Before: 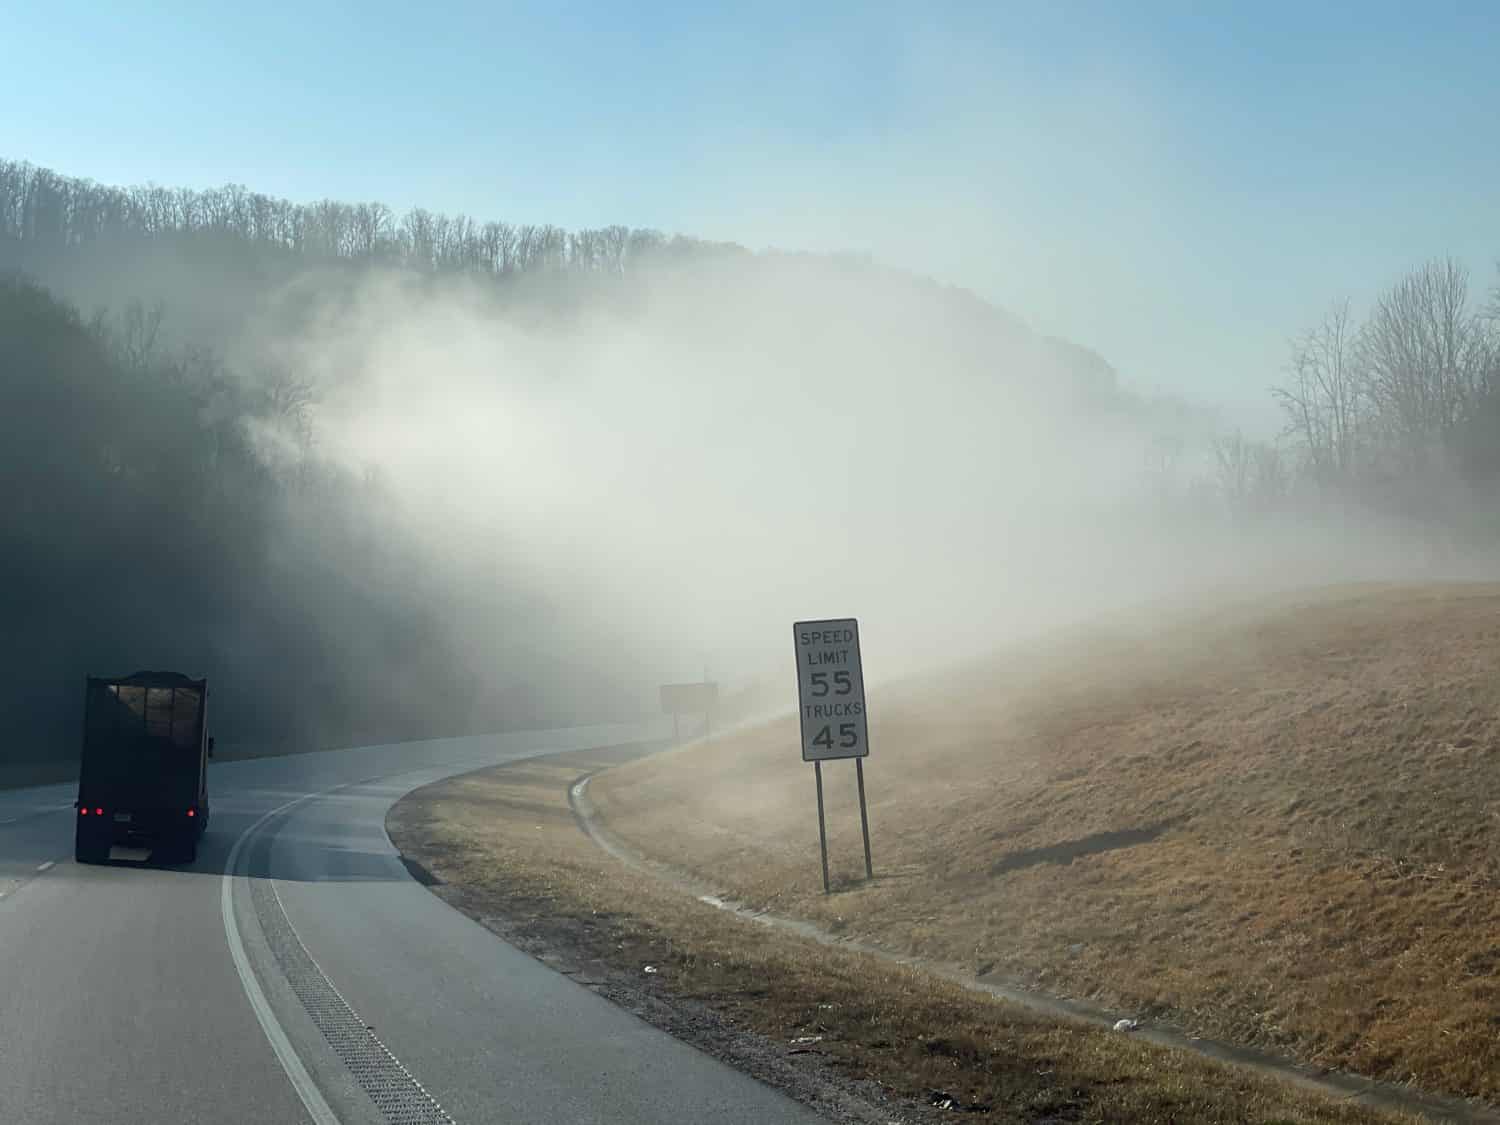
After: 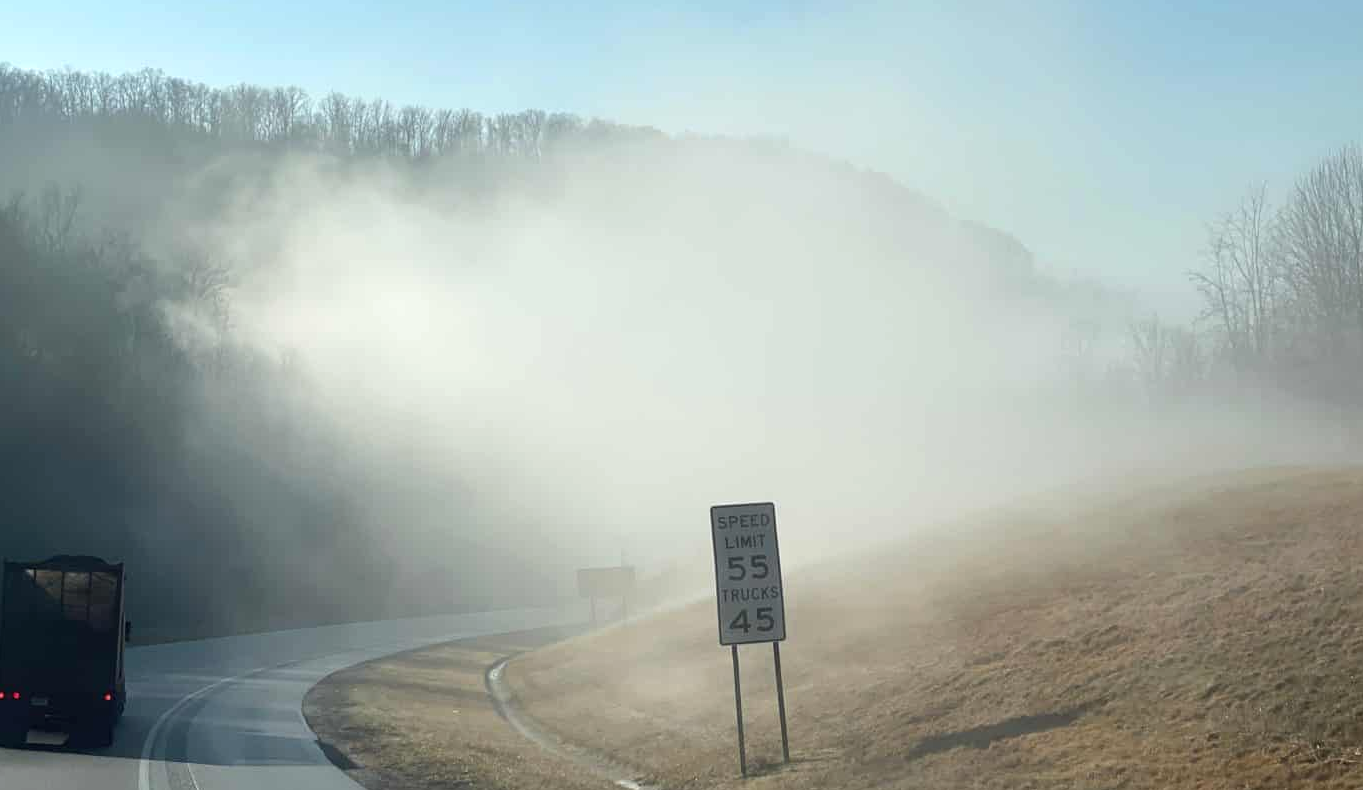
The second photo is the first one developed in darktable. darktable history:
exposure: exposure 0.178 EV, compensate exposure bias true, compensate highlight preservation false
crop: left 5.596%, top 10.314%, right 3.534%, bottom 19.395%
